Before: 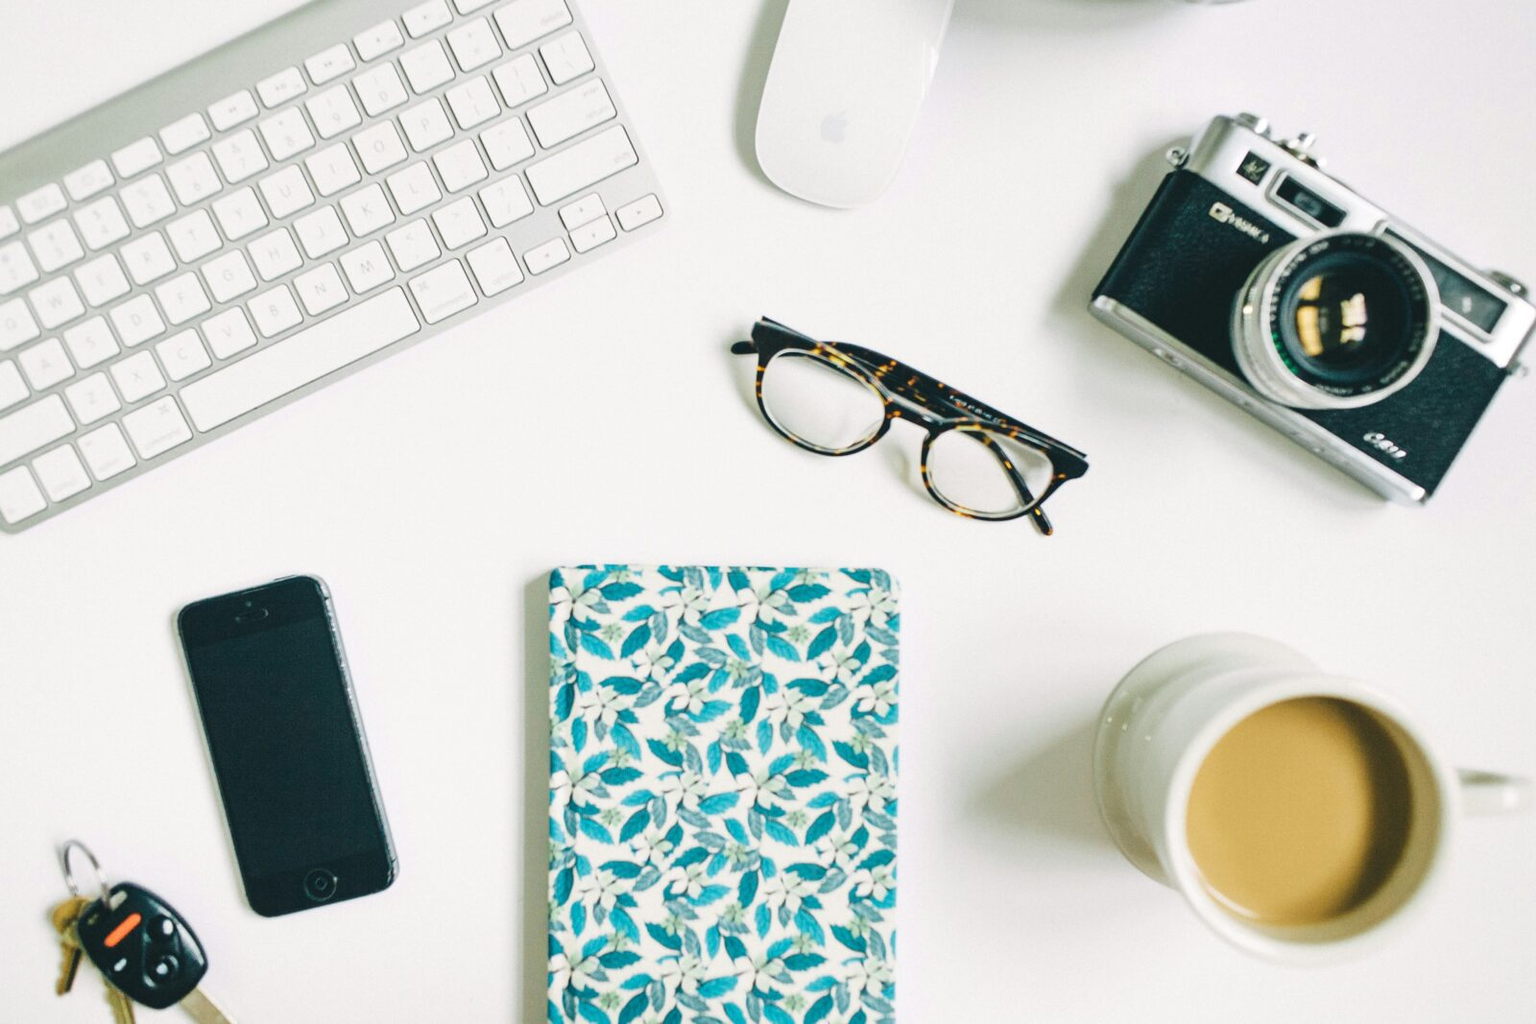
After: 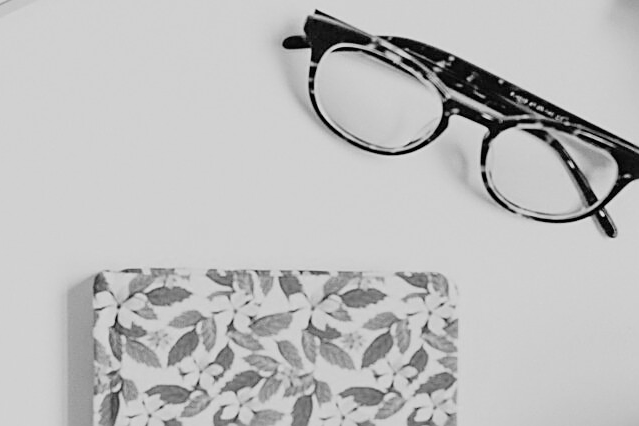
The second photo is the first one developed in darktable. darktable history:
filmic rgb: black relative exposure -7.75 EV, white relative exposure 4.4 EV, threshold 3 EV, hardness 3.76, latitude 38.11%, contrast 0.966, highlights saturation mix 10%, shadows ↔ highlights balance 4.59%, color science v4 (2020), enable highlight reconstruction true
monochrome: on, module defaults
sharpen: on, module defaults
crop: left 30%, top 30%, right 30%, bottom 30%
